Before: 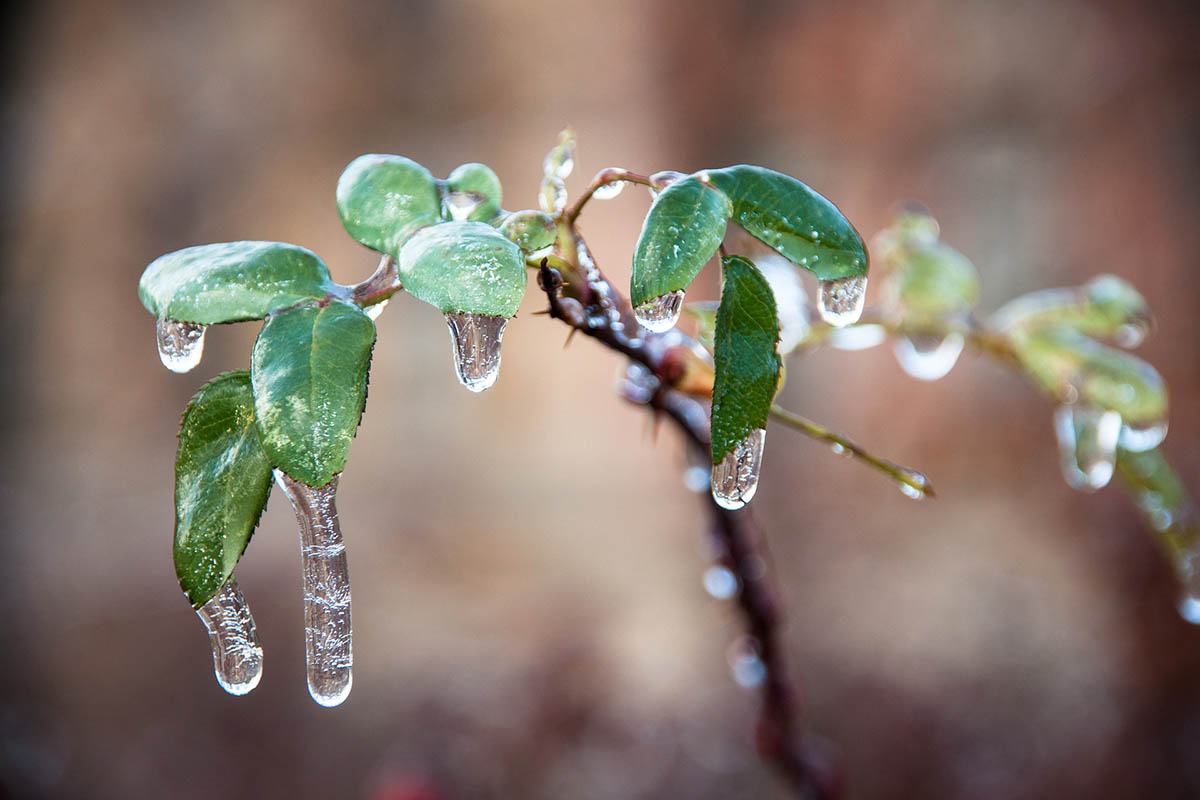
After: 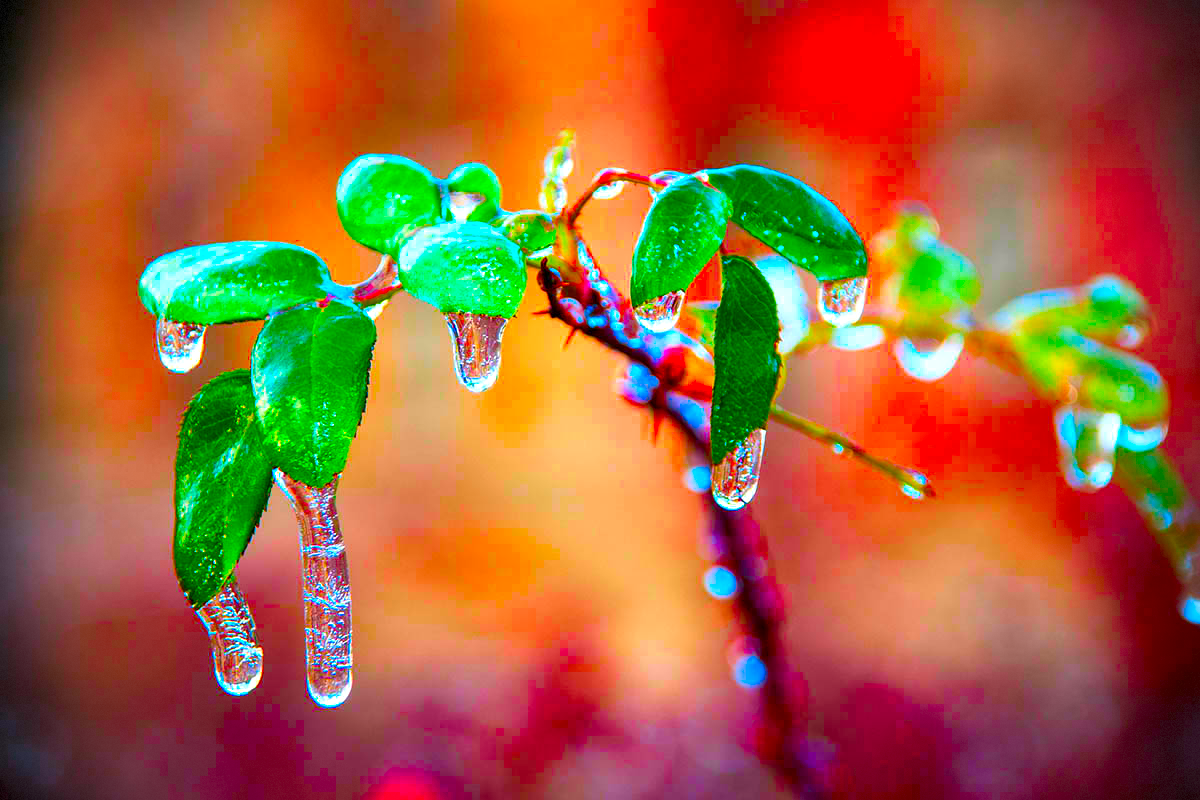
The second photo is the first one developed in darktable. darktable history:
color balance rgb: linear chroma grading › shadows 10.207%, linear chroma grading › highlights 9.016%, linear chroma grading › global chroma 15.646%, linear chroma grading › mid-tones 14.557%, perceptual saturation grading › global saturation 39.262%, global vibrance 14.984%
exposure: exposure 0.214 EV, compensate exposure bias true, compensate highlight preservation false
vignetting: fall-off start 73.75%, dithering 8-bit output
color correction: highlights b* -0.058, saturation 2.96
